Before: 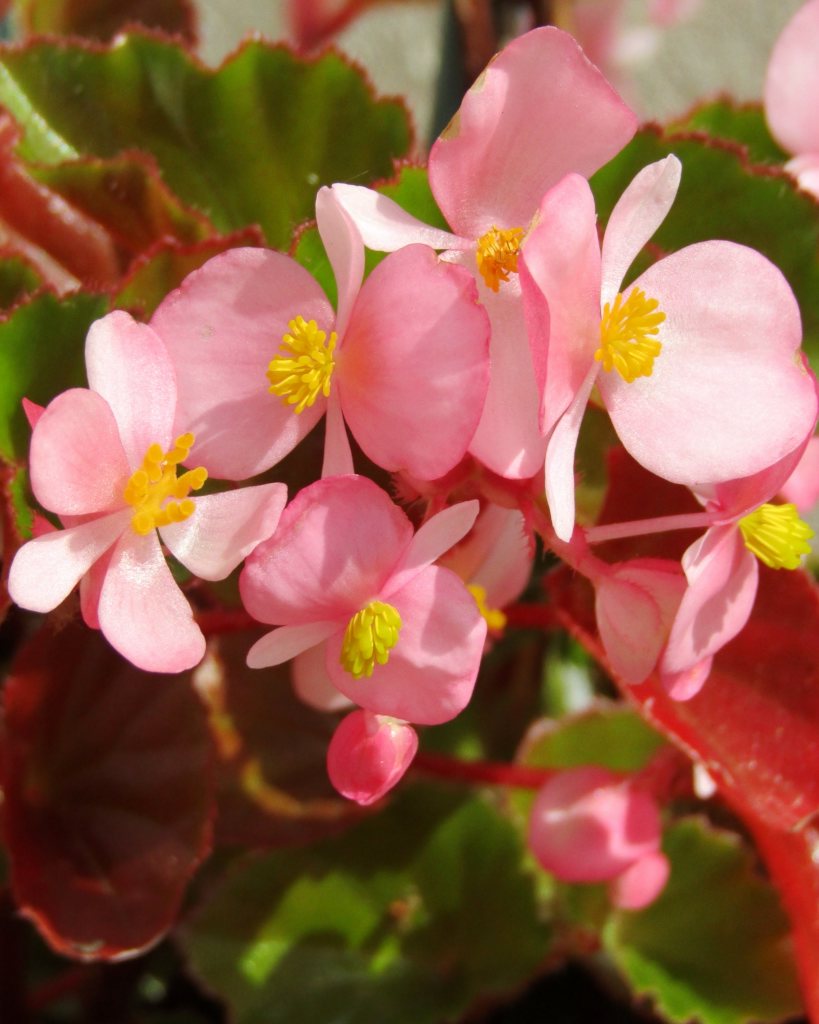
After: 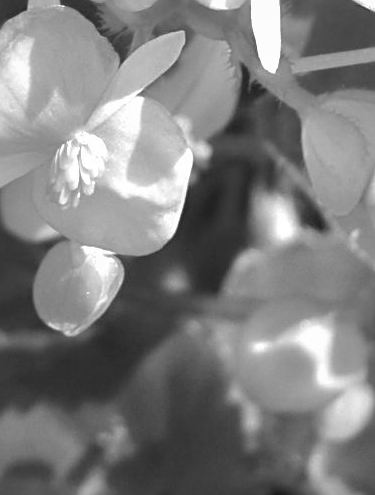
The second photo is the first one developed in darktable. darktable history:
sharpen: amount 0.6
shadows and highlights: shadows 30
exposure: black level correction 0, exposure 0.95 EV, compensate exposure bias true, compensate highlight preservation false
crop: left 35.976%, top 45.819%, right 18.162%, bottom 5.807%
monochrome: a 32, b 64, size 2.3
